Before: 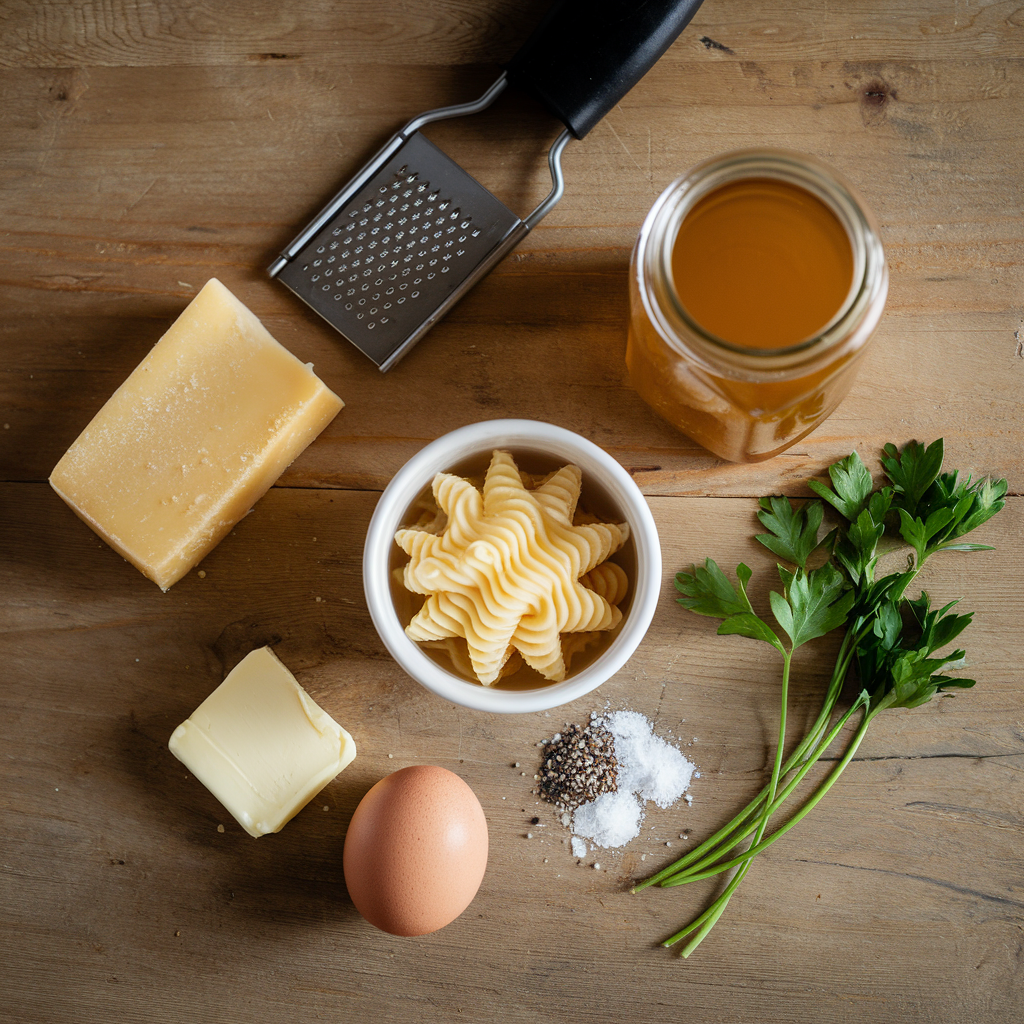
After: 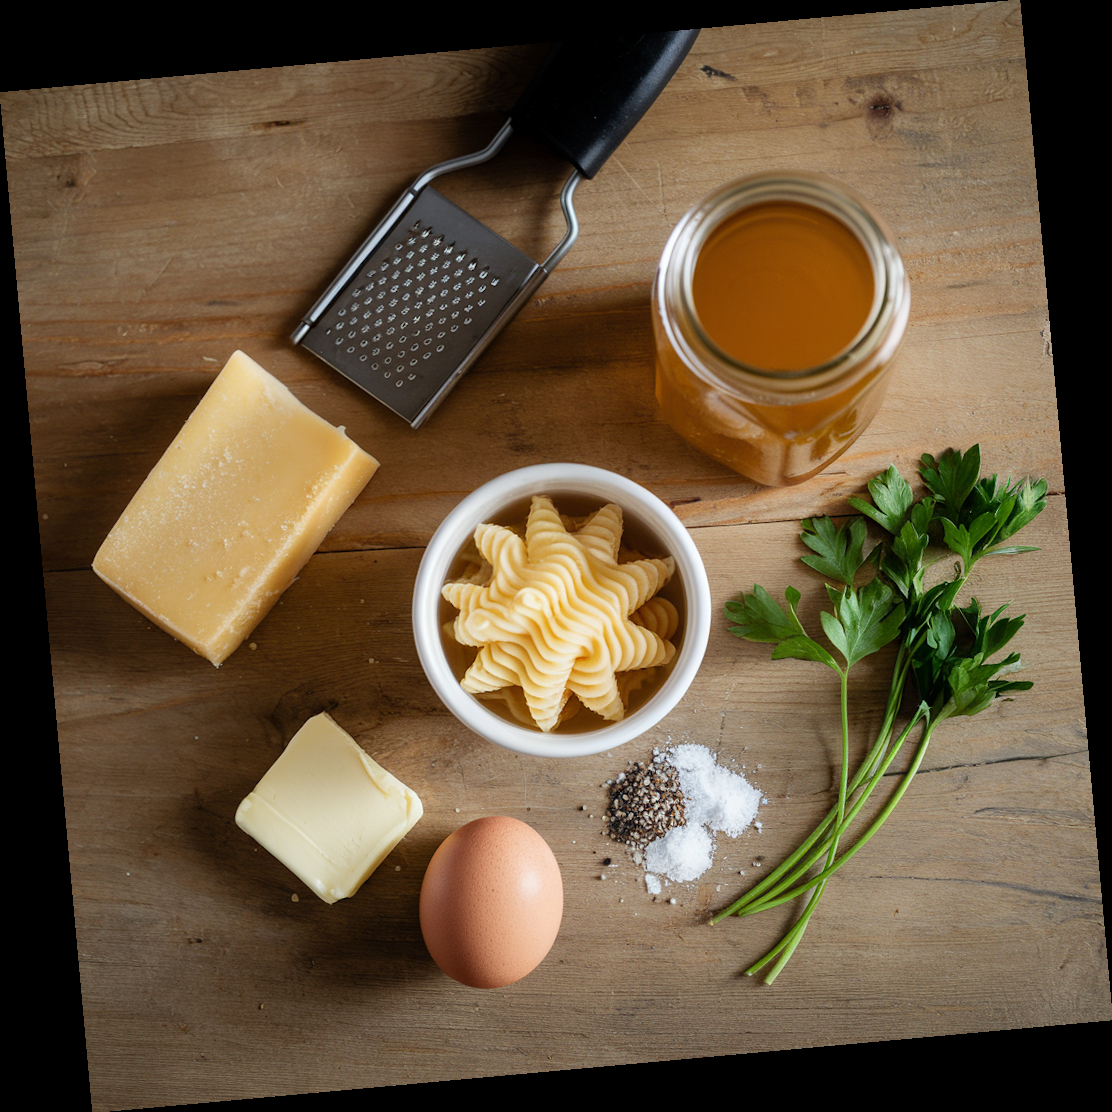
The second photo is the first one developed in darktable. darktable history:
exposure: compensate highlight preservation false
rotate and perspective: rotation -5.2°, automatic cropping off
